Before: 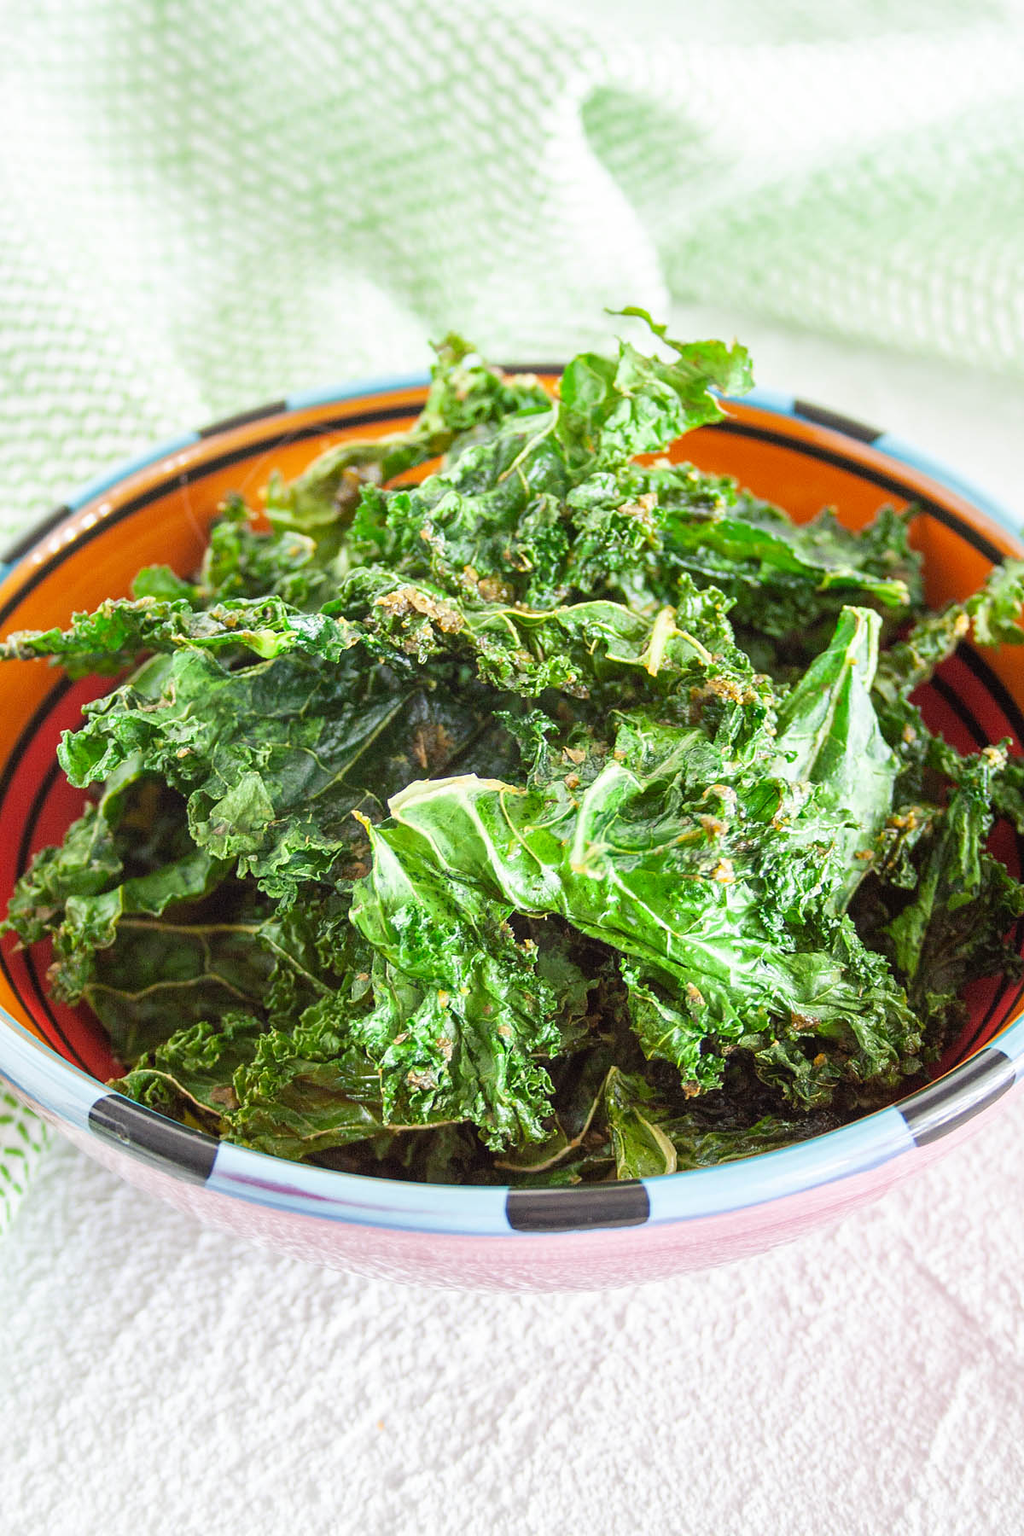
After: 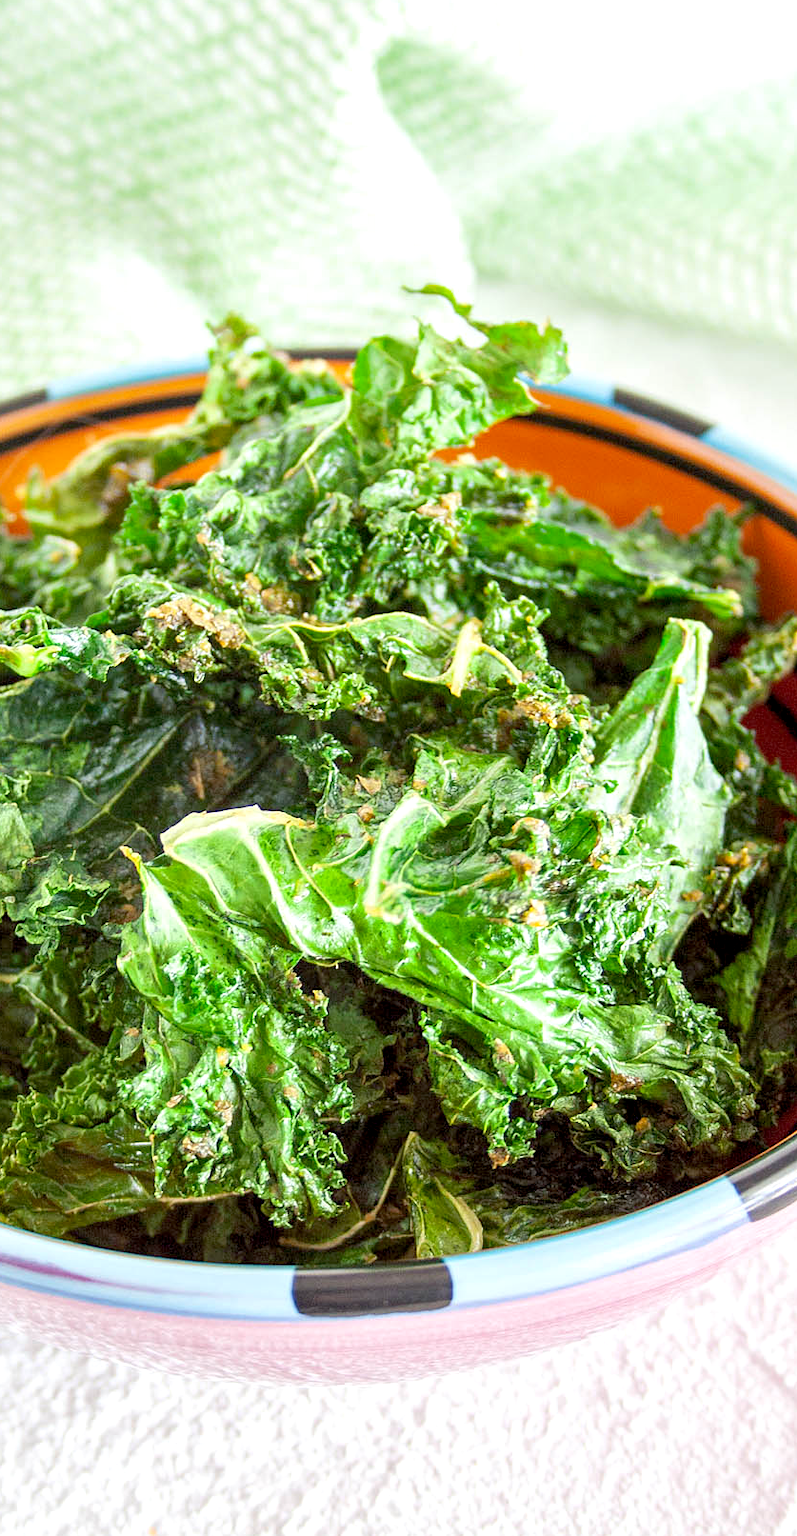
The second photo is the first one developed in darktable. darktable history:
exposure: black level correction 0.007, exposure 0.156 EV, compensate highlight preservation false
crop and rotate: left 23.864%, top 3.412%, right 6.271%, bottom 6.963%
